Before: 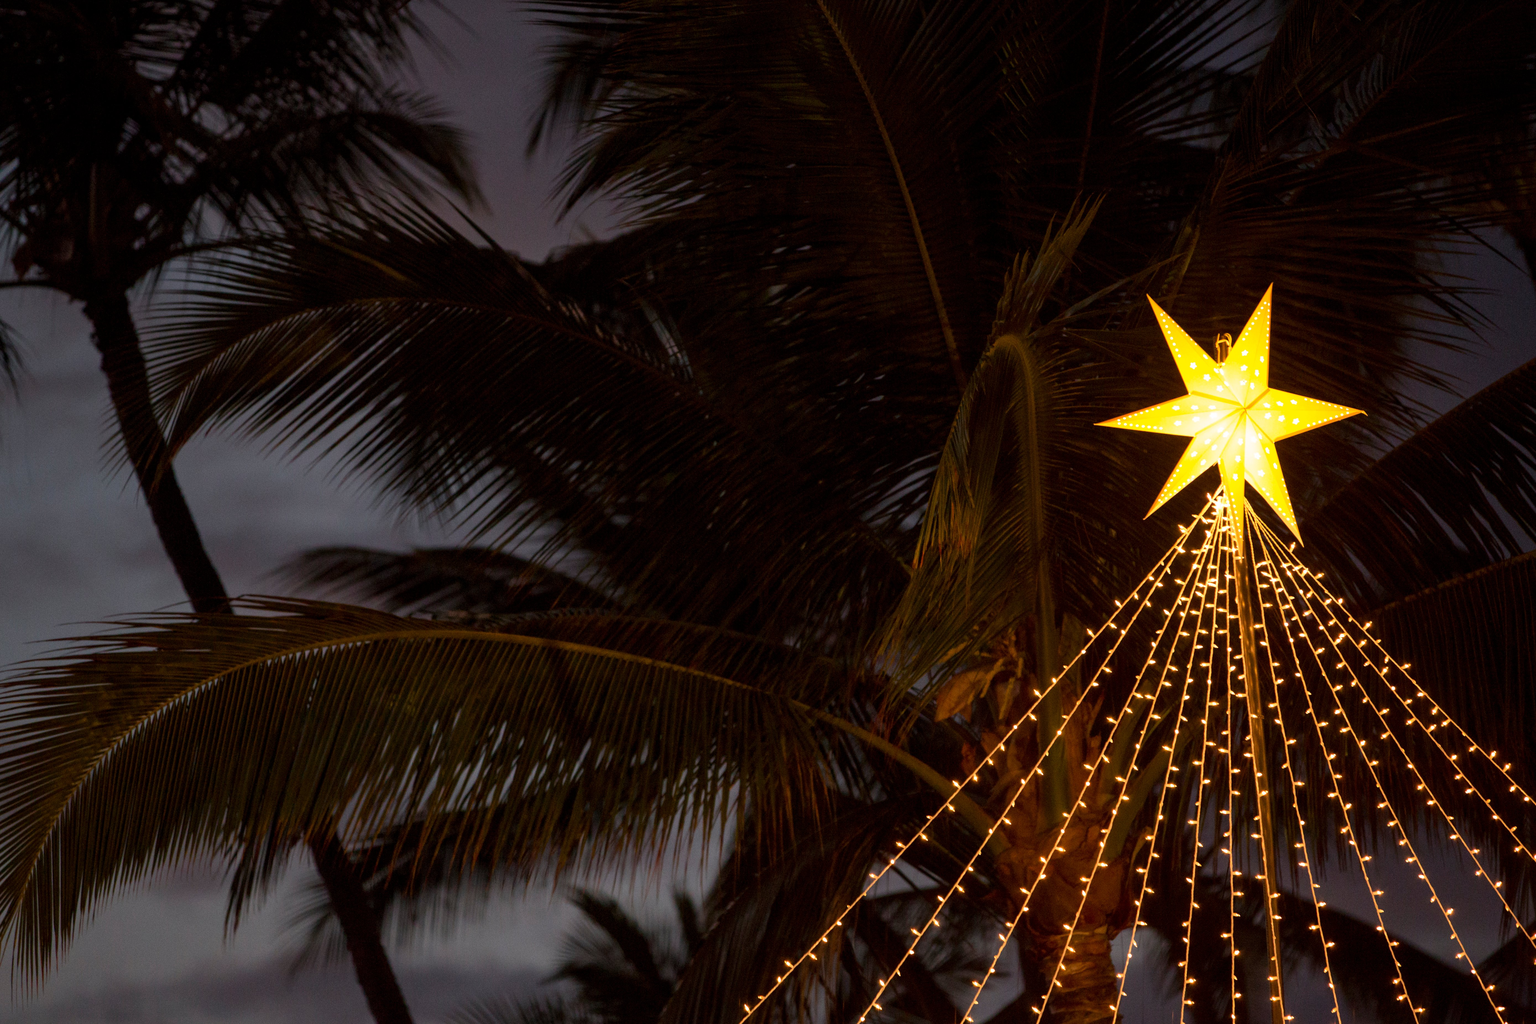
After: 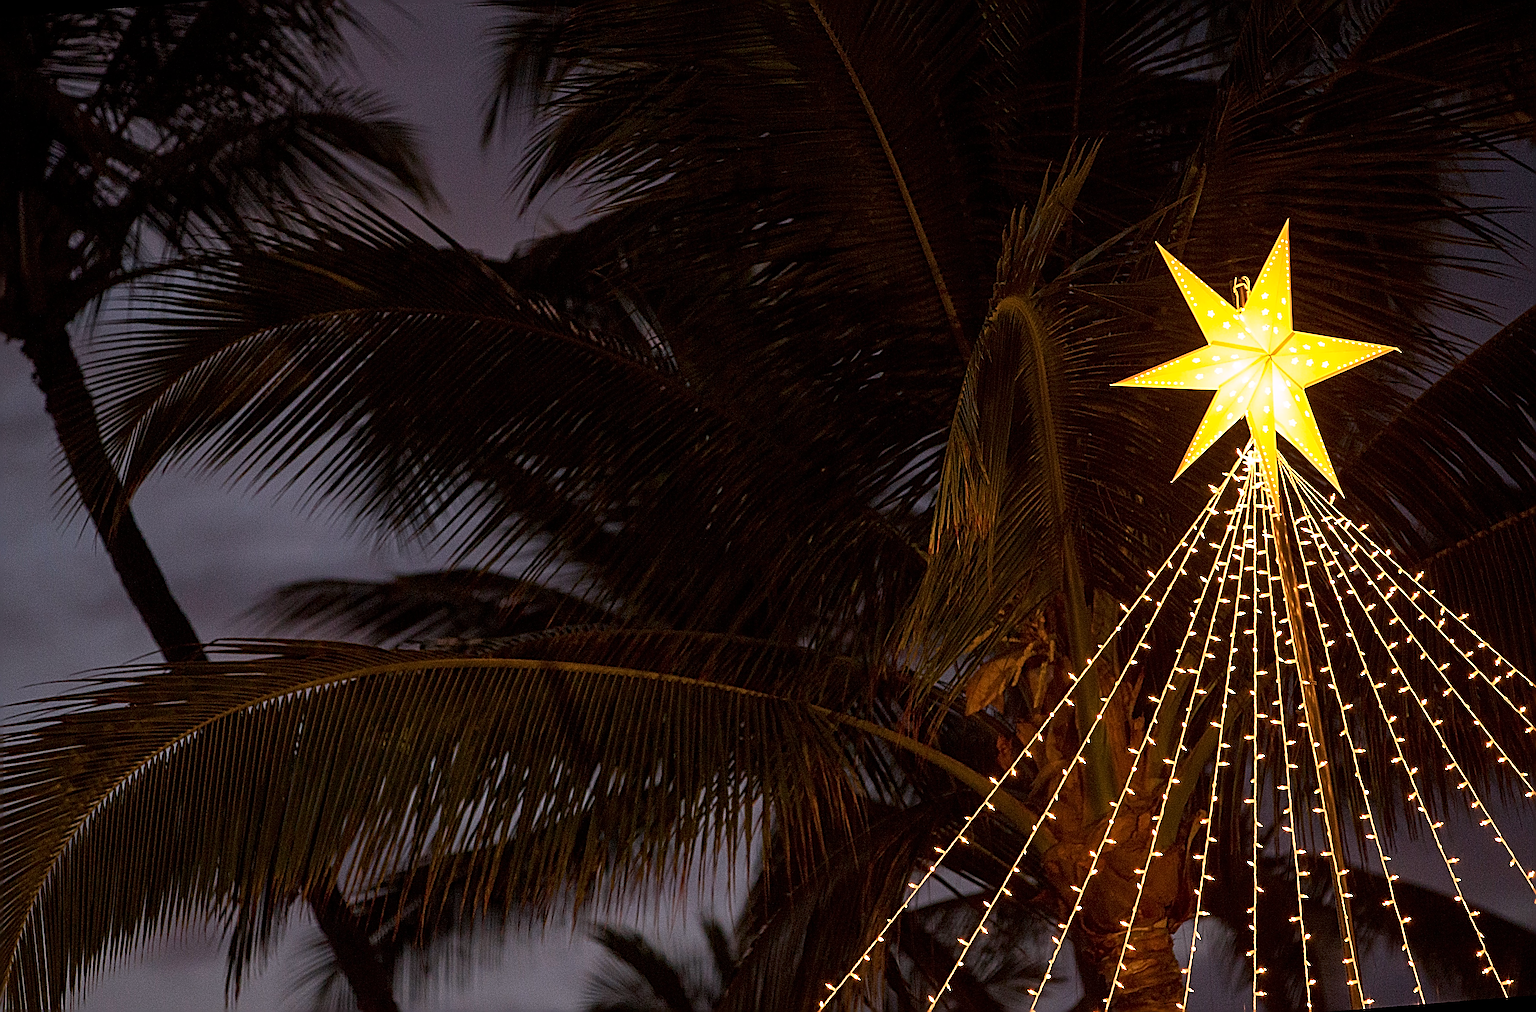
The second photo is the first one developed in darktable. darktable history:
sharpen: radius 4.001, amount 2
white balance: red 1.05, blue 1.072
color contrast: green-magenta contrast 0.96
rotate and perspective: rotation -4.57°, crop left 0.054, crop right 0.944, crop top 0.087, crop bottom 0.914
